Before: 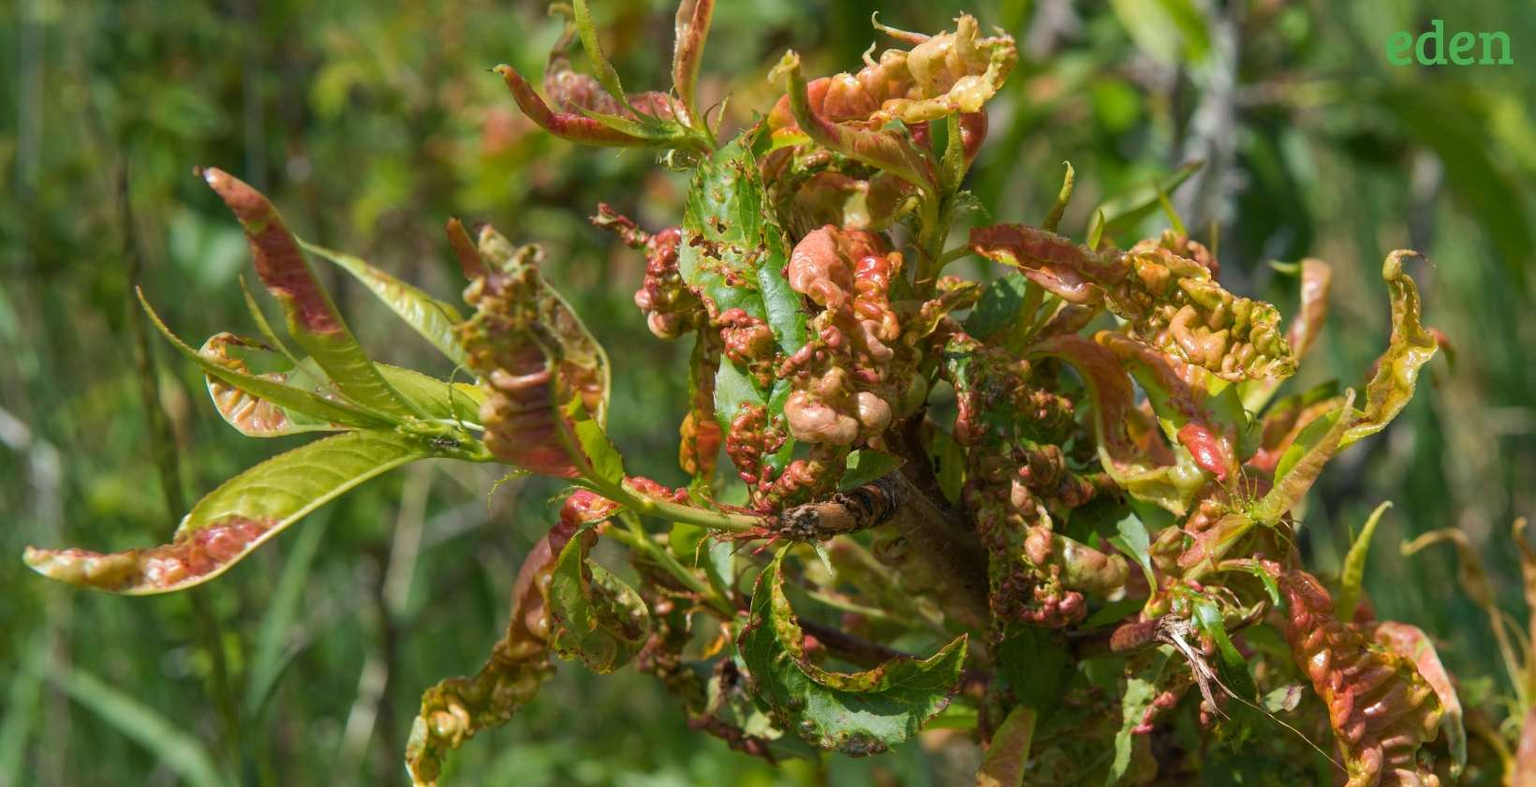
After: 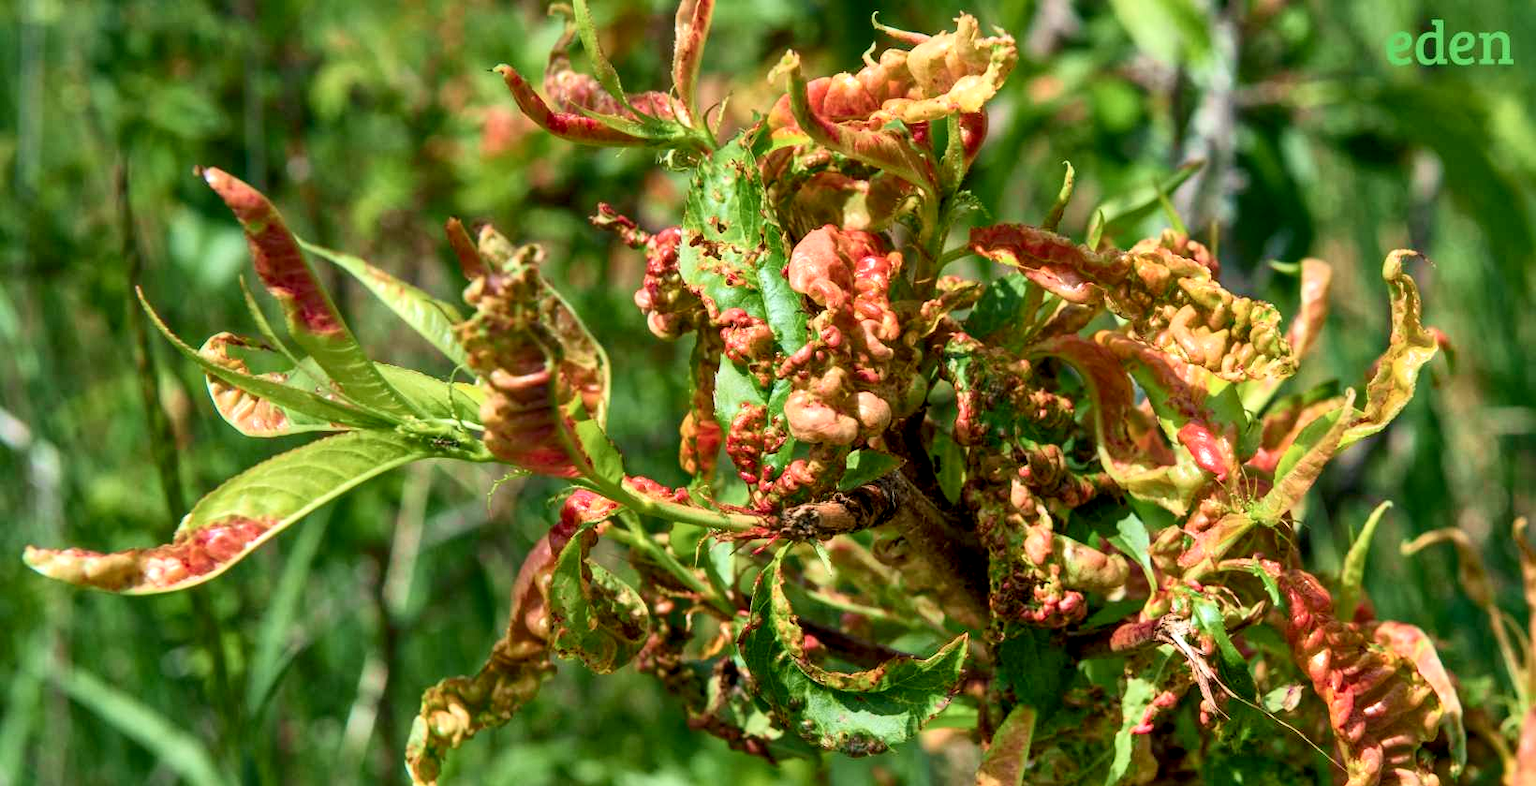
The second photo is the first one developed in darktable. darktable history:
local contrast: highlights 25%, shadows 75%, midtone range 0.75
tone curve: curves: ch0 [(0, 0.013) (0.054, 0.018) (0.205, 0.191) (0.289, 0.292) (0.39, 0.424) (0.493, 0.551) (0.647, 0.752) (0.796, 0.887) (1, 0.998)]; ch1 [(0, 0) (0.371, 0.339) (0.477, 0.452) (0.494, 0.495) (0.501, 0.501) (0.51, 0.516) (0.54, 0.557) (0.572, 0.605) (0.625, 0.687) (0.774, 0.841) (1, 1)]; ch2 [(0, 0) (0.32, 0.281) (0.403, 0.399) (0.441, 0.428) (0.47, 0.469) (0.498, 0.496) (0.524, 0.543) (0.551, 0.579) (0.633, 0.665) (0.7, 0.711) (1, 1)], color space Lab, independent channels, preserve colors none
shadows and highlights: shadows 75, highlights -25, soften with gaussian
